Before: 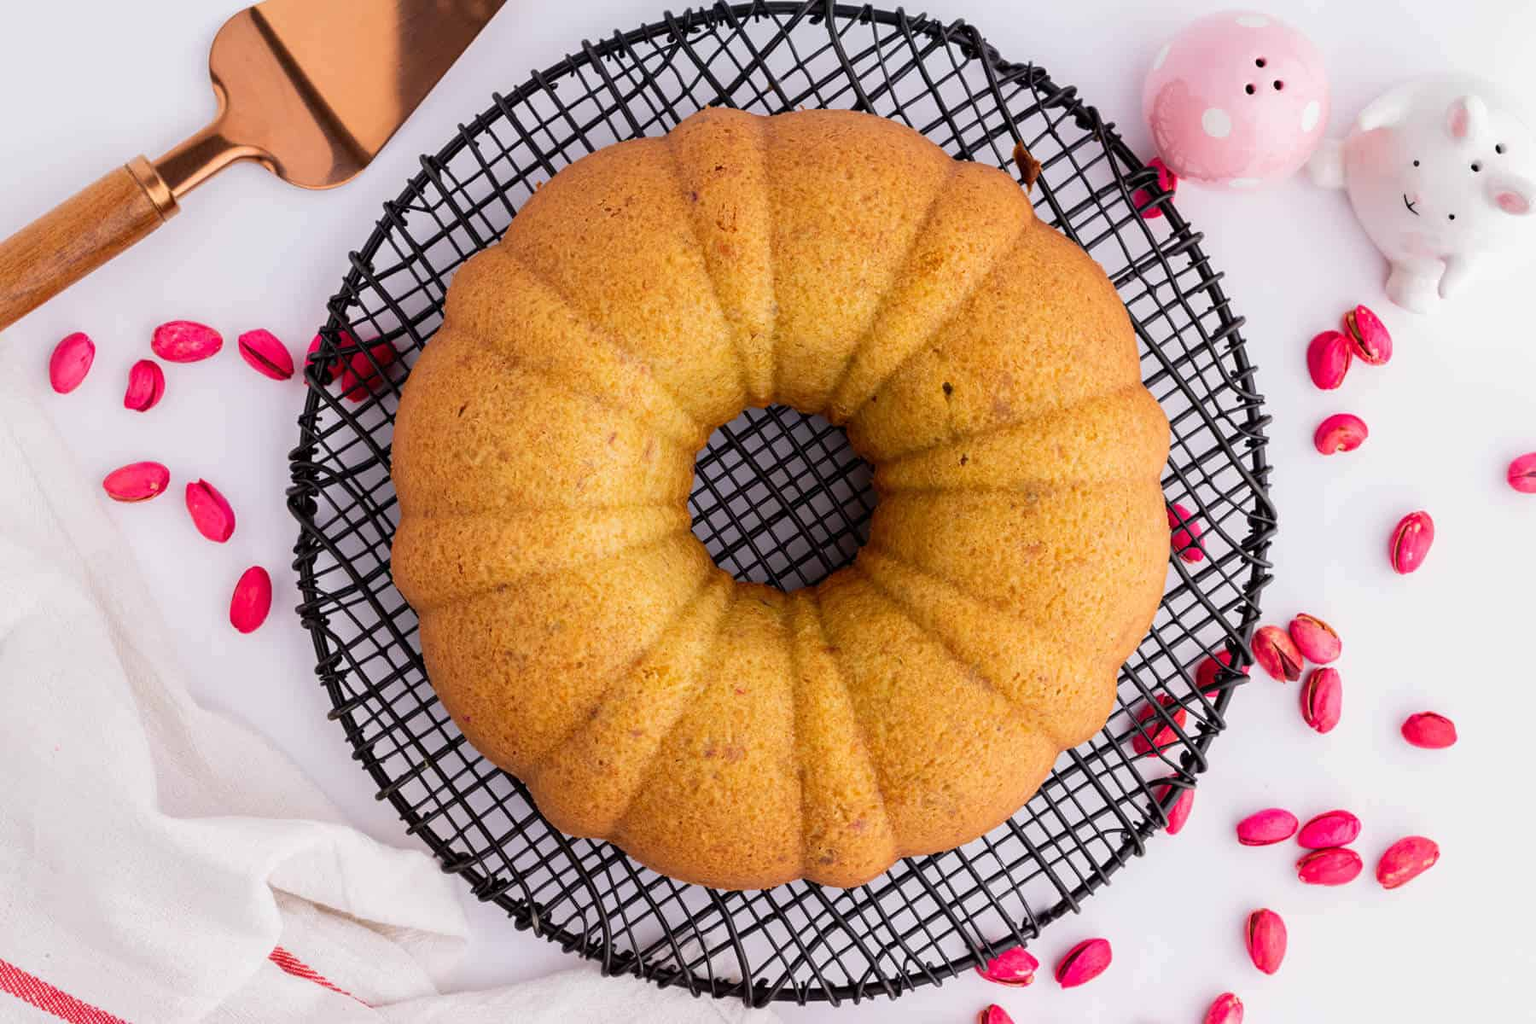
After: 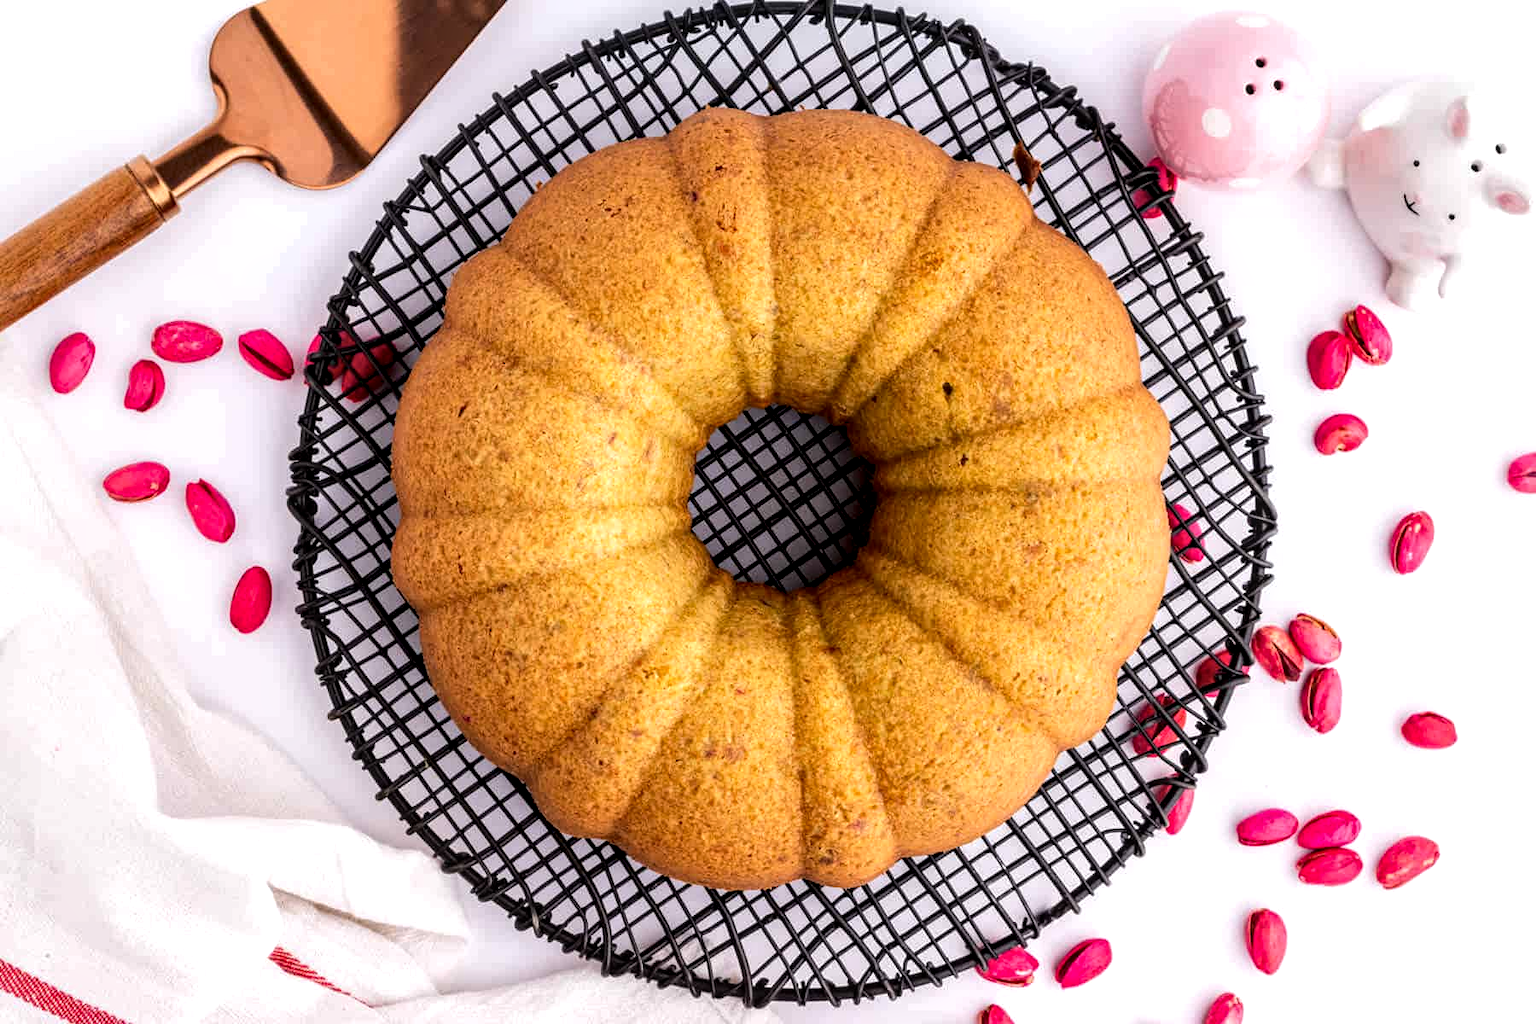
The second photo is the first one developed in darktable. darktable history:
local contrast: detail 144%
tone equalizer: -8 EV -0.417 EV, -7 EV -0.389 EV, -6 EV -0.333 EV, -5 EV -0.222 EV, -3 EV 0.222 EV, -2 EV 0.333 EV, -1 EV 0.389 EV, +0 EV 0.417 EV, edges refinement/feathering 500, mask exposure compensation -1.57 EV, preserve details no
